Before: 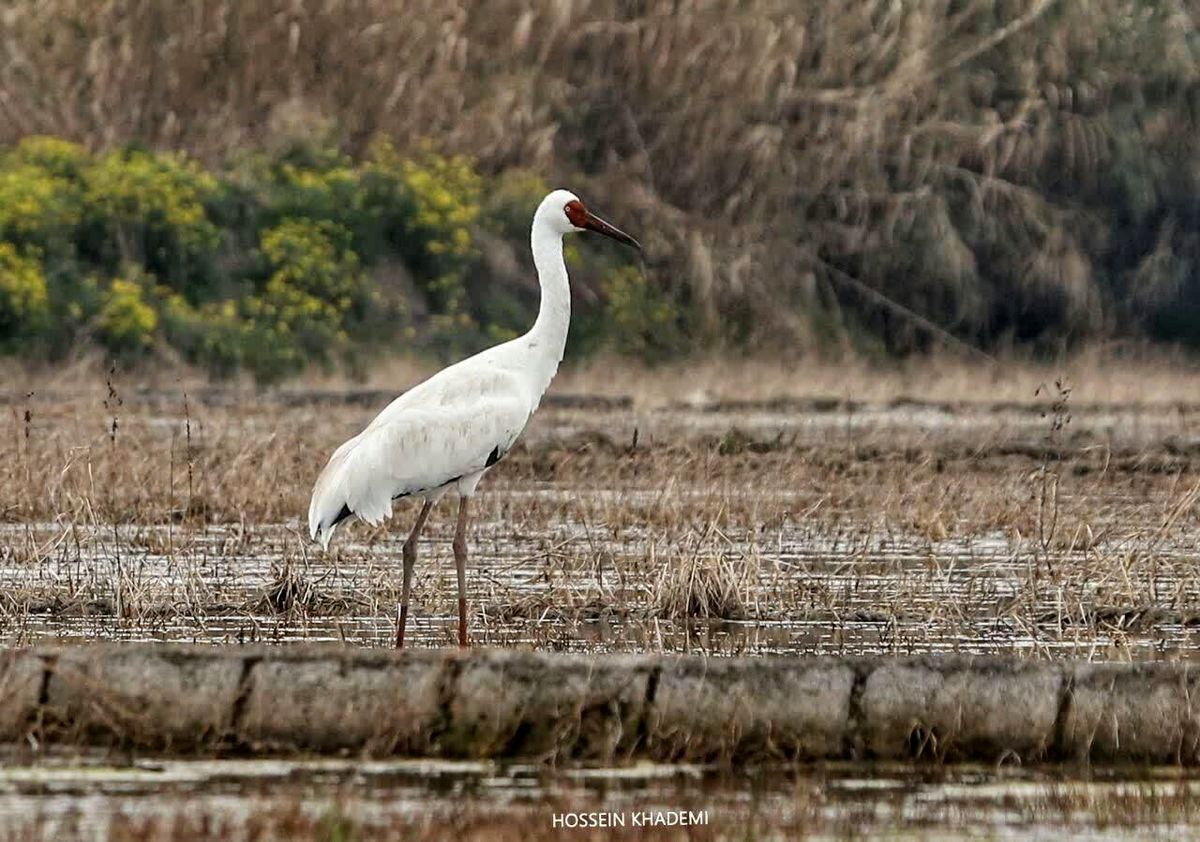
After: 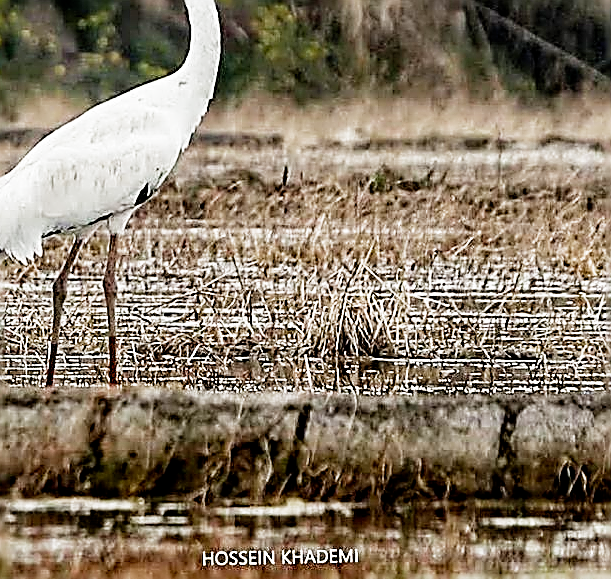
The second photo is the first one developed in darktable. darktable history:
filmic rgb: middle gray luminance 12.74%, black relative exposure -10.13 EV, white relative exposure 3.47 EV, threshold 6 EV, target black luminance 0%, hardness 5.74, latitude 44.69%, contrast 1.221, highlights saturation mix 5%, shadows ↔ highlights balance 26.78%, add noise in highlights 0, preserve chrominance no, color science v3 (2019), use custom middle-gray values true, iterations of high-quality reconstruction 0, contrast in highlights soft, enable highlight reconstruction true
sharpen: amount 1.861
crop and rotate: left 29.237%, top 31.152%, right 19.807%
